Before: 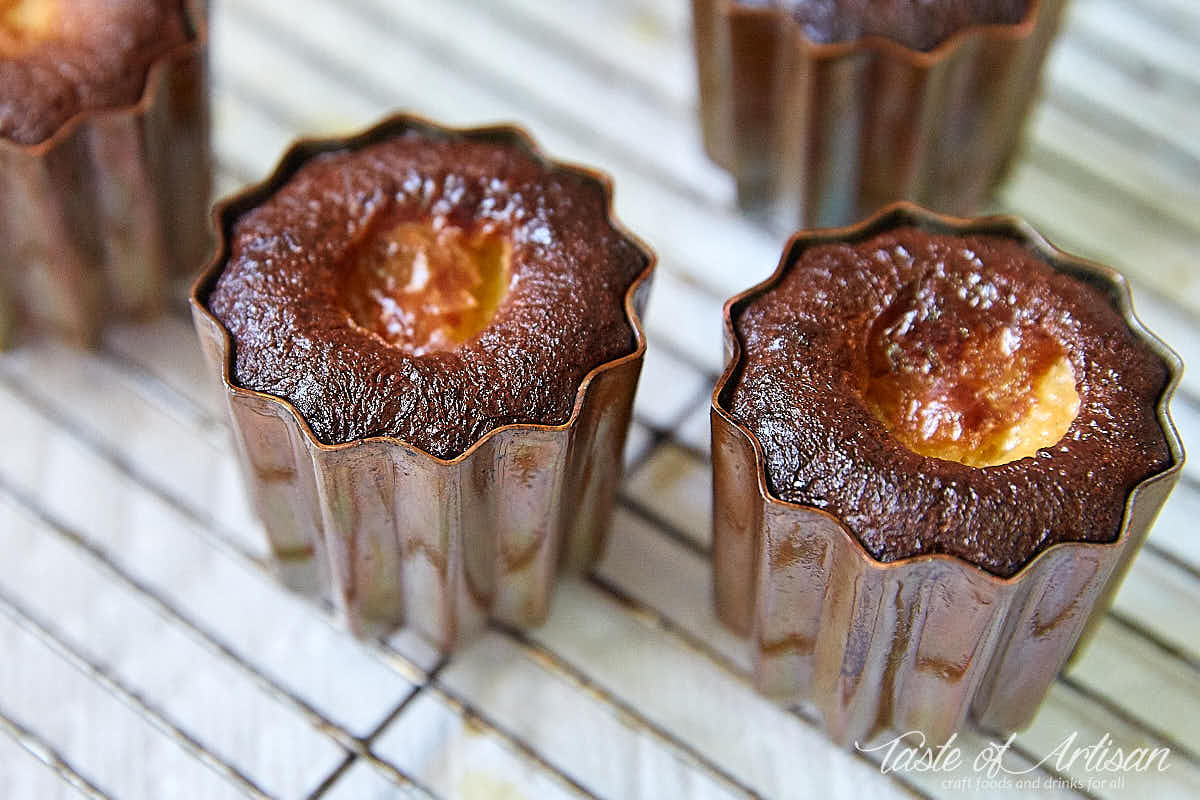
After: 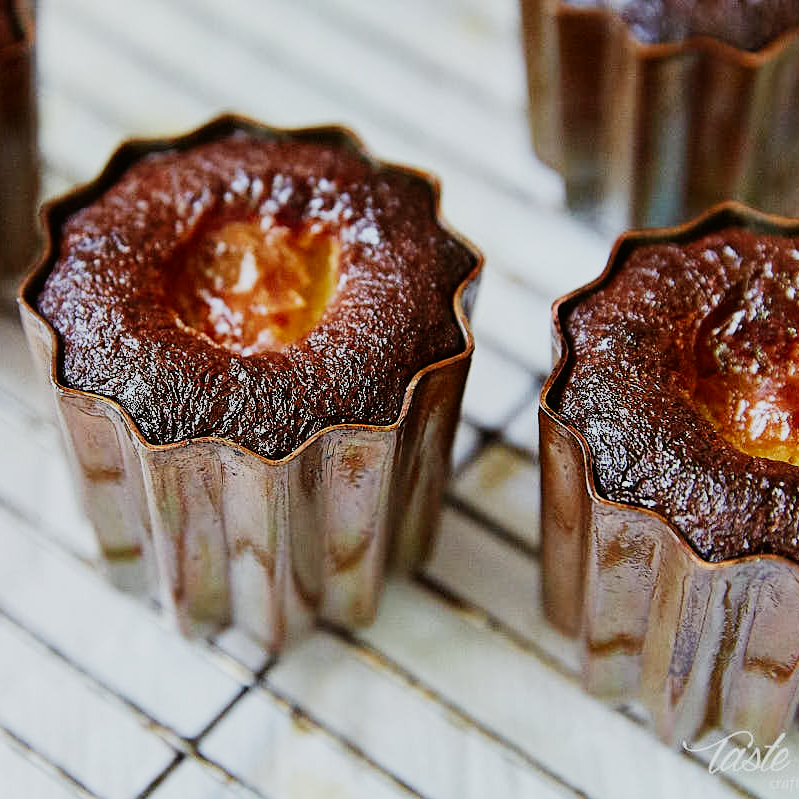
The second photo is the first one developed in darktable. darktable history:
sigmoid: contrast 1.7, skew -0.2, preserve hue 0%, red attenuation 0.1, red rotation 0.035, green attenuation 0.1, green rotation -0.017, blue attenuation 0.15, blue rotation -0.052, base primaries Rec2020
crop and rotate: left 14.385%, right 18.948%
color balance: lift [1.004, 1.002, 1.002, 0.998], gamma [1, 1.007, 1.002, 0.993], gain [1, 0.977, 1.013, 1.023], contrast -3.64%
